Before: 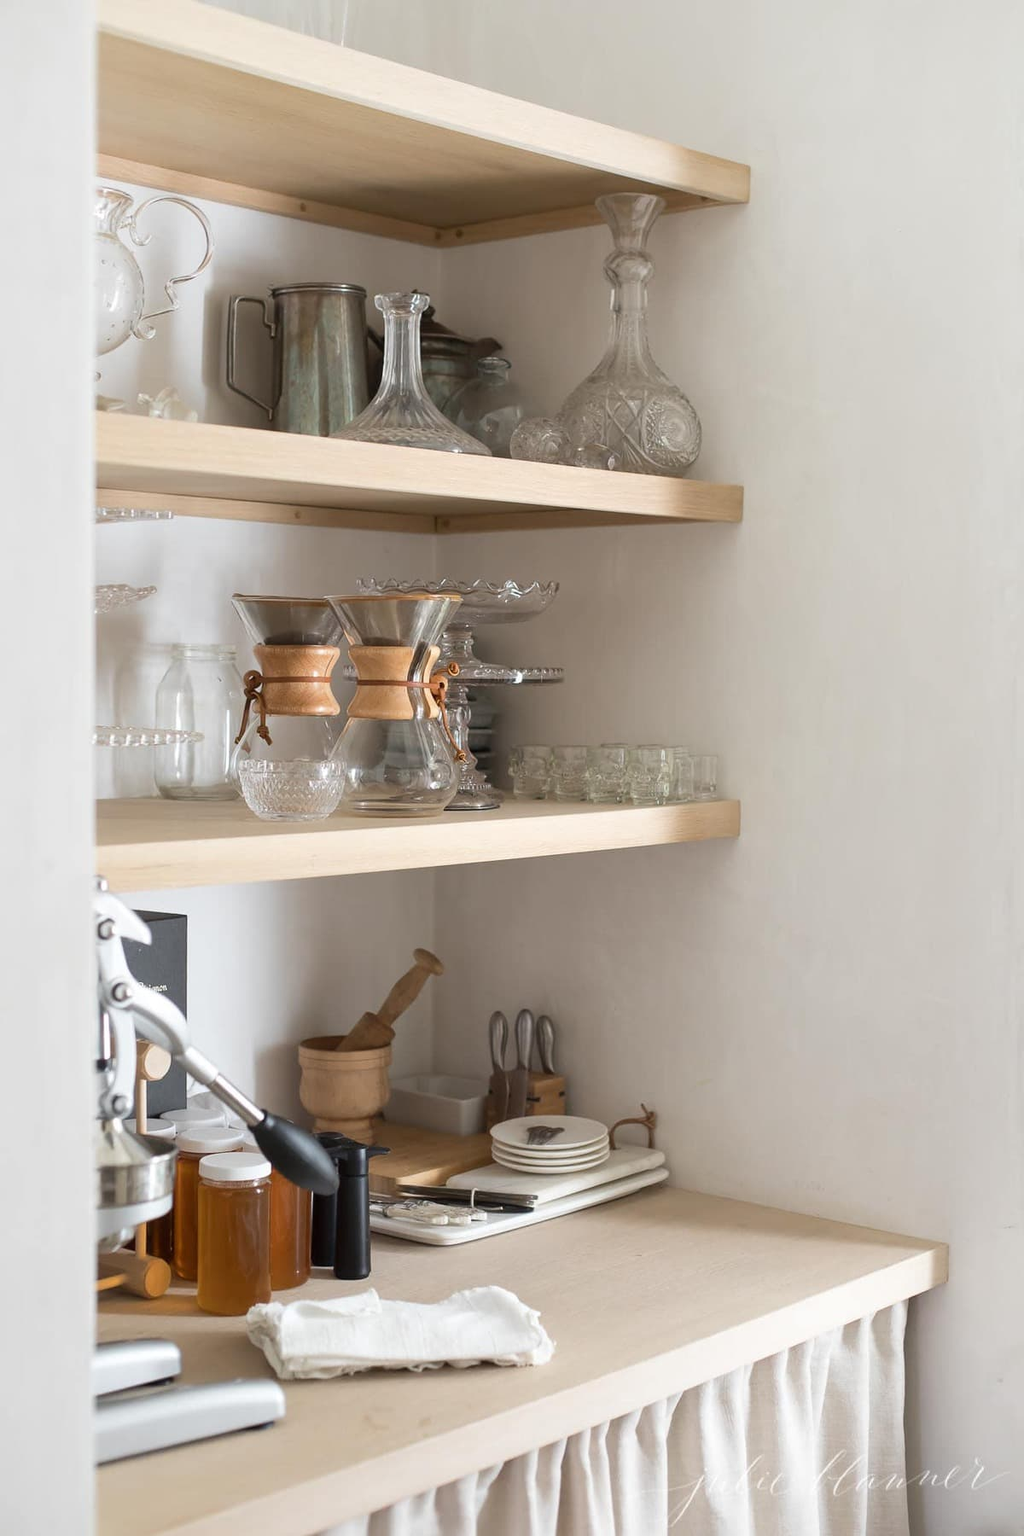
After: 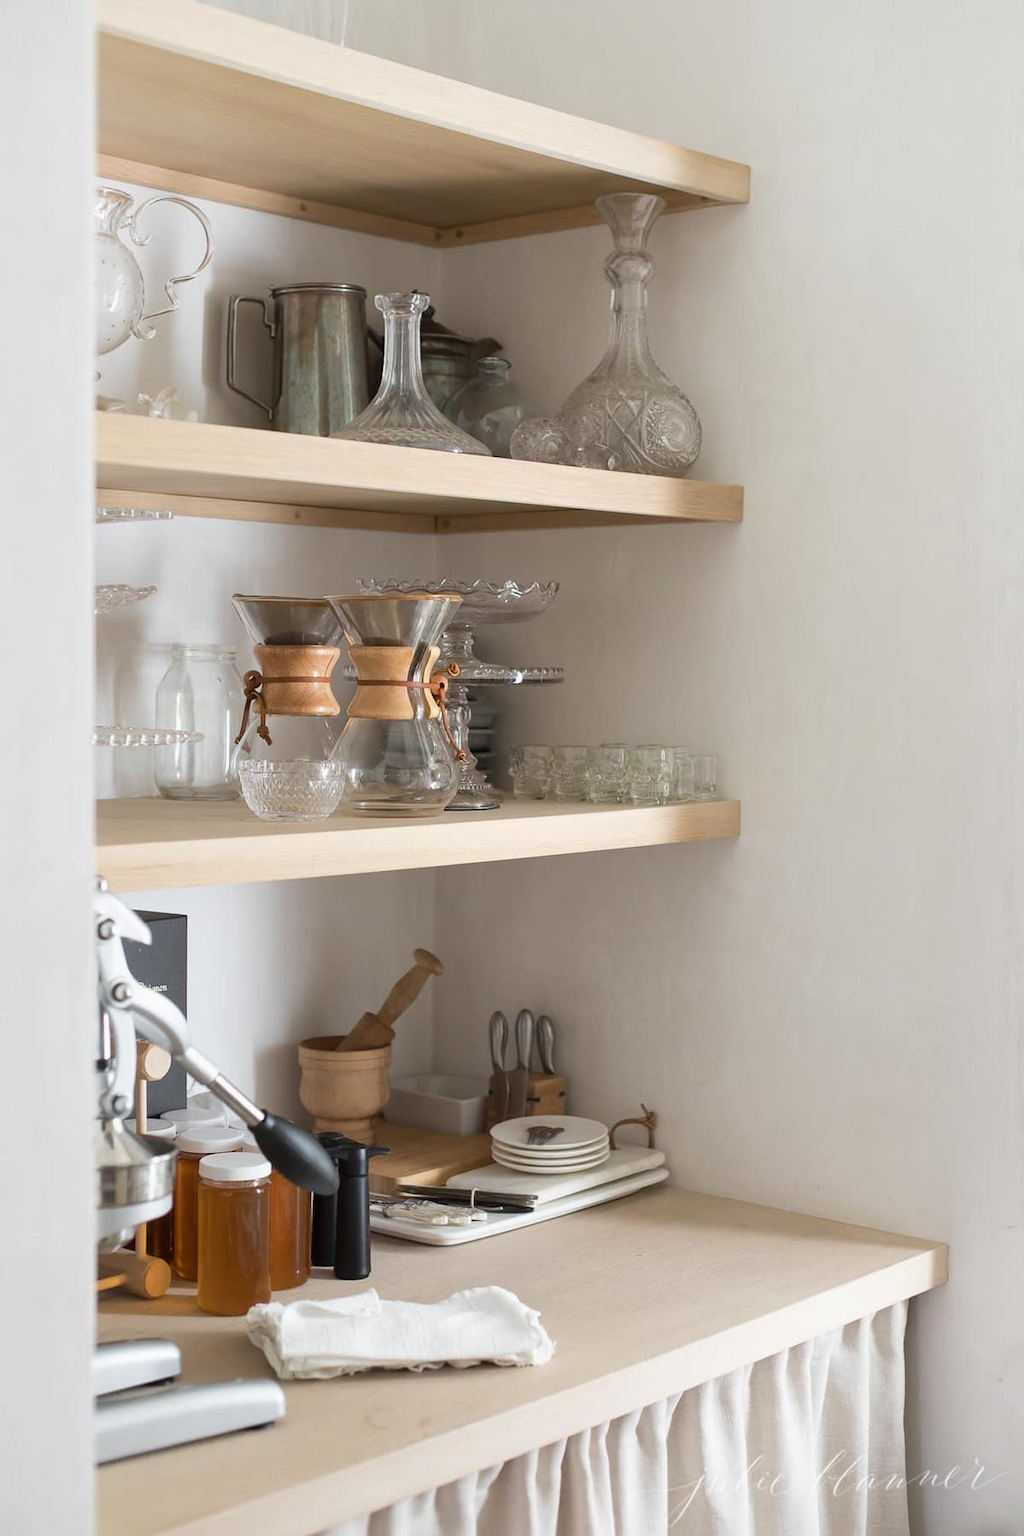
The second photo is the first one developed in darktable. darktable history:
exposure: exposure -0.052 EV, compensate exposure bias true, compensate highlight preservation false
